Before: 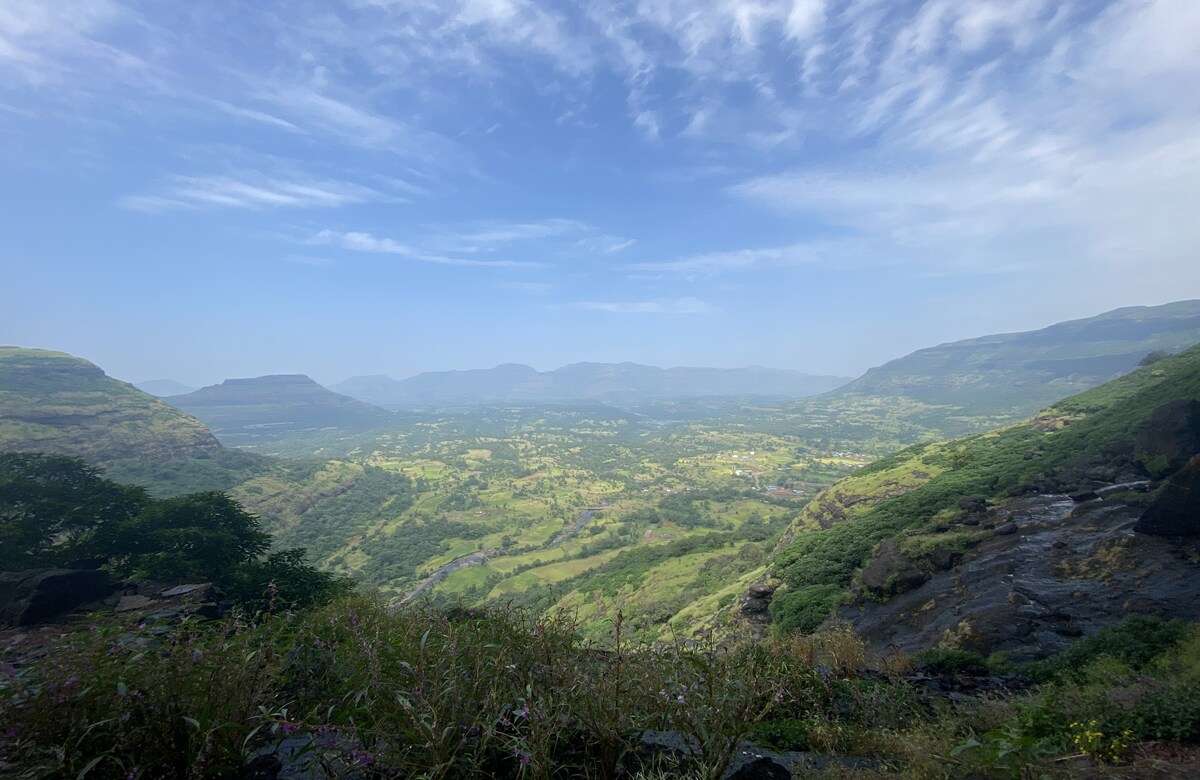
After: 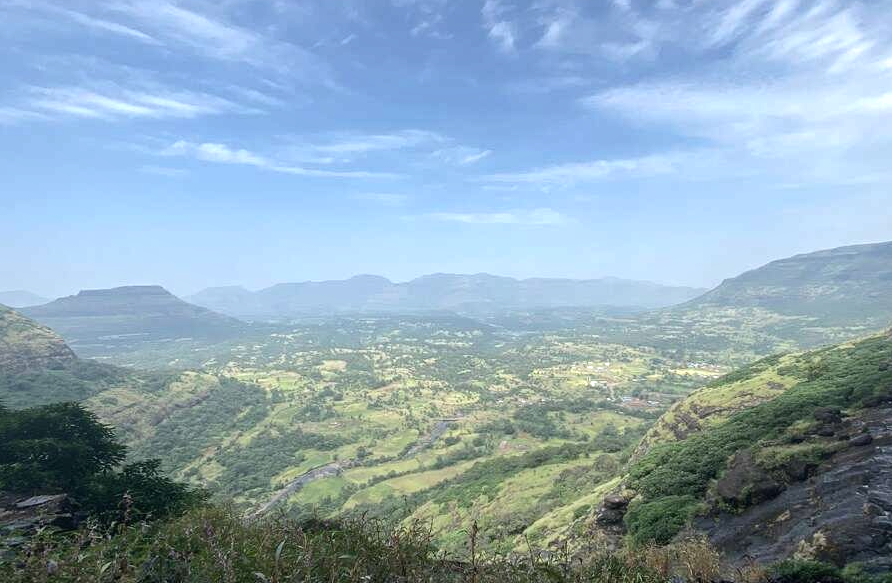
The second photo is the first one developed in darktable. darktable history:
contrast brightness saturation: contrast 0.101, saturation -0.301
crop and rotate: left 12.16%, top 11.475%, right 13.465%, bottom 13.674%
exposure: black level correction 0, exposure 0.499 EV, compensate highlight preservation false
shadows and highlights: shadows 59.19, soften with gaussian
